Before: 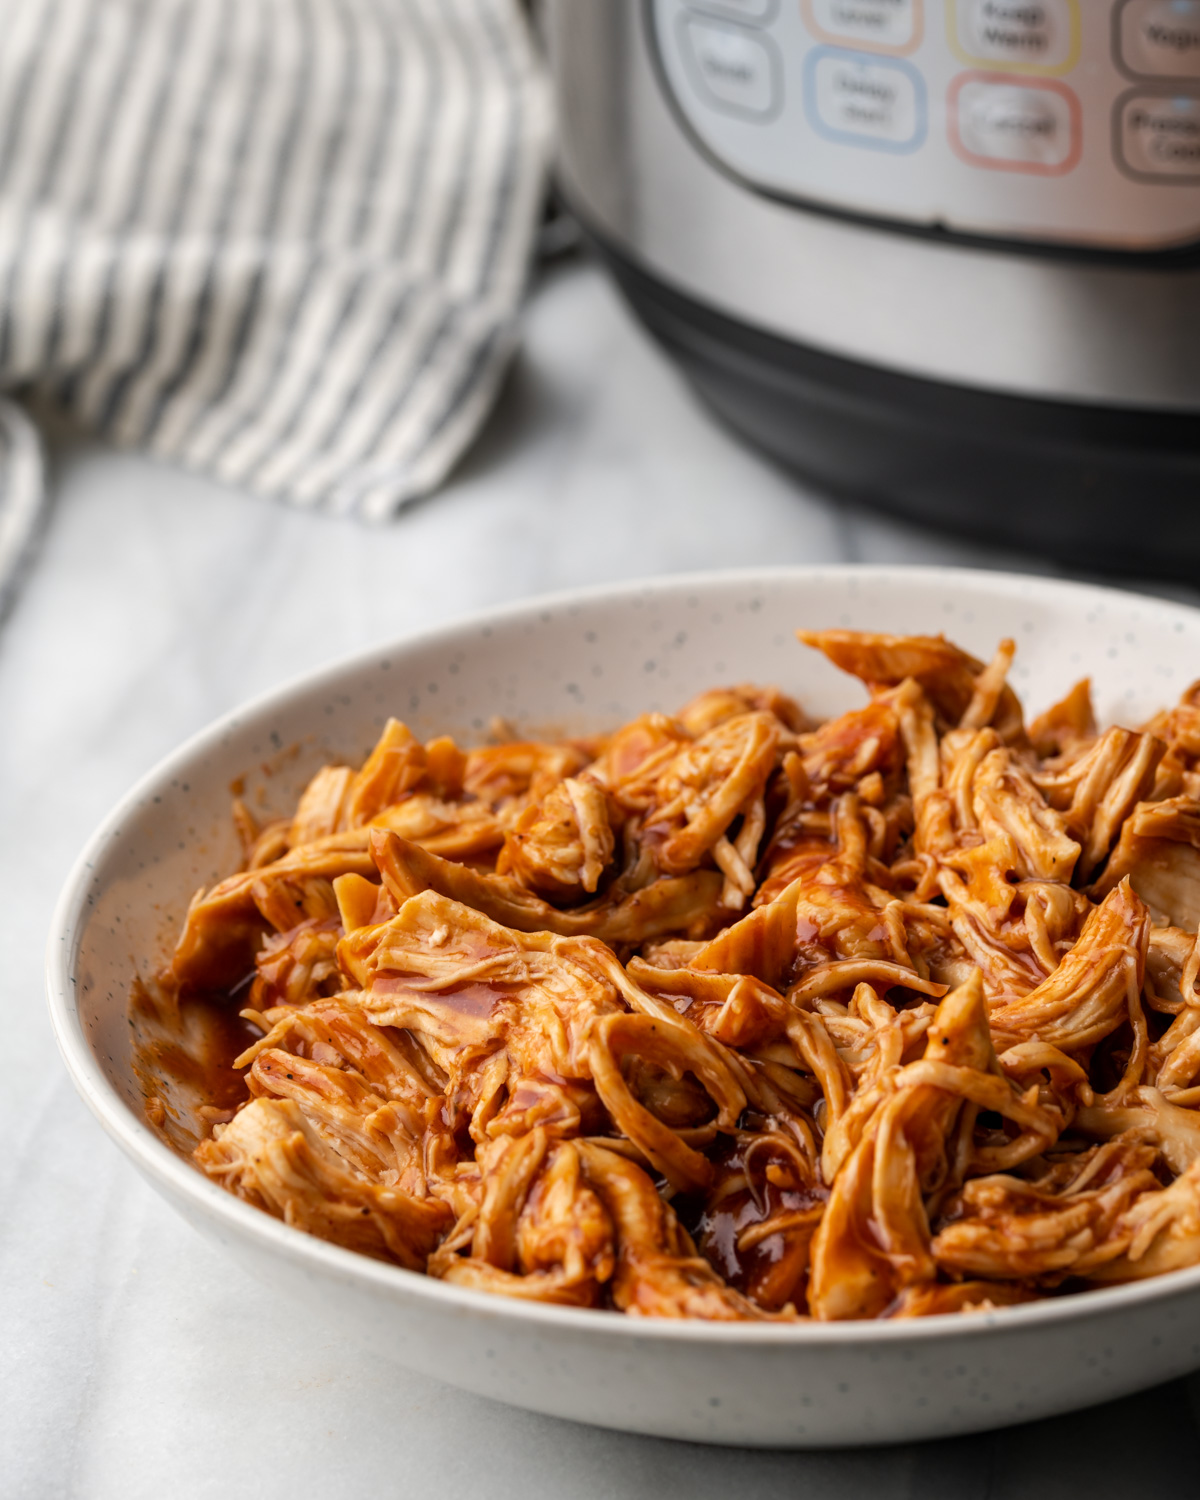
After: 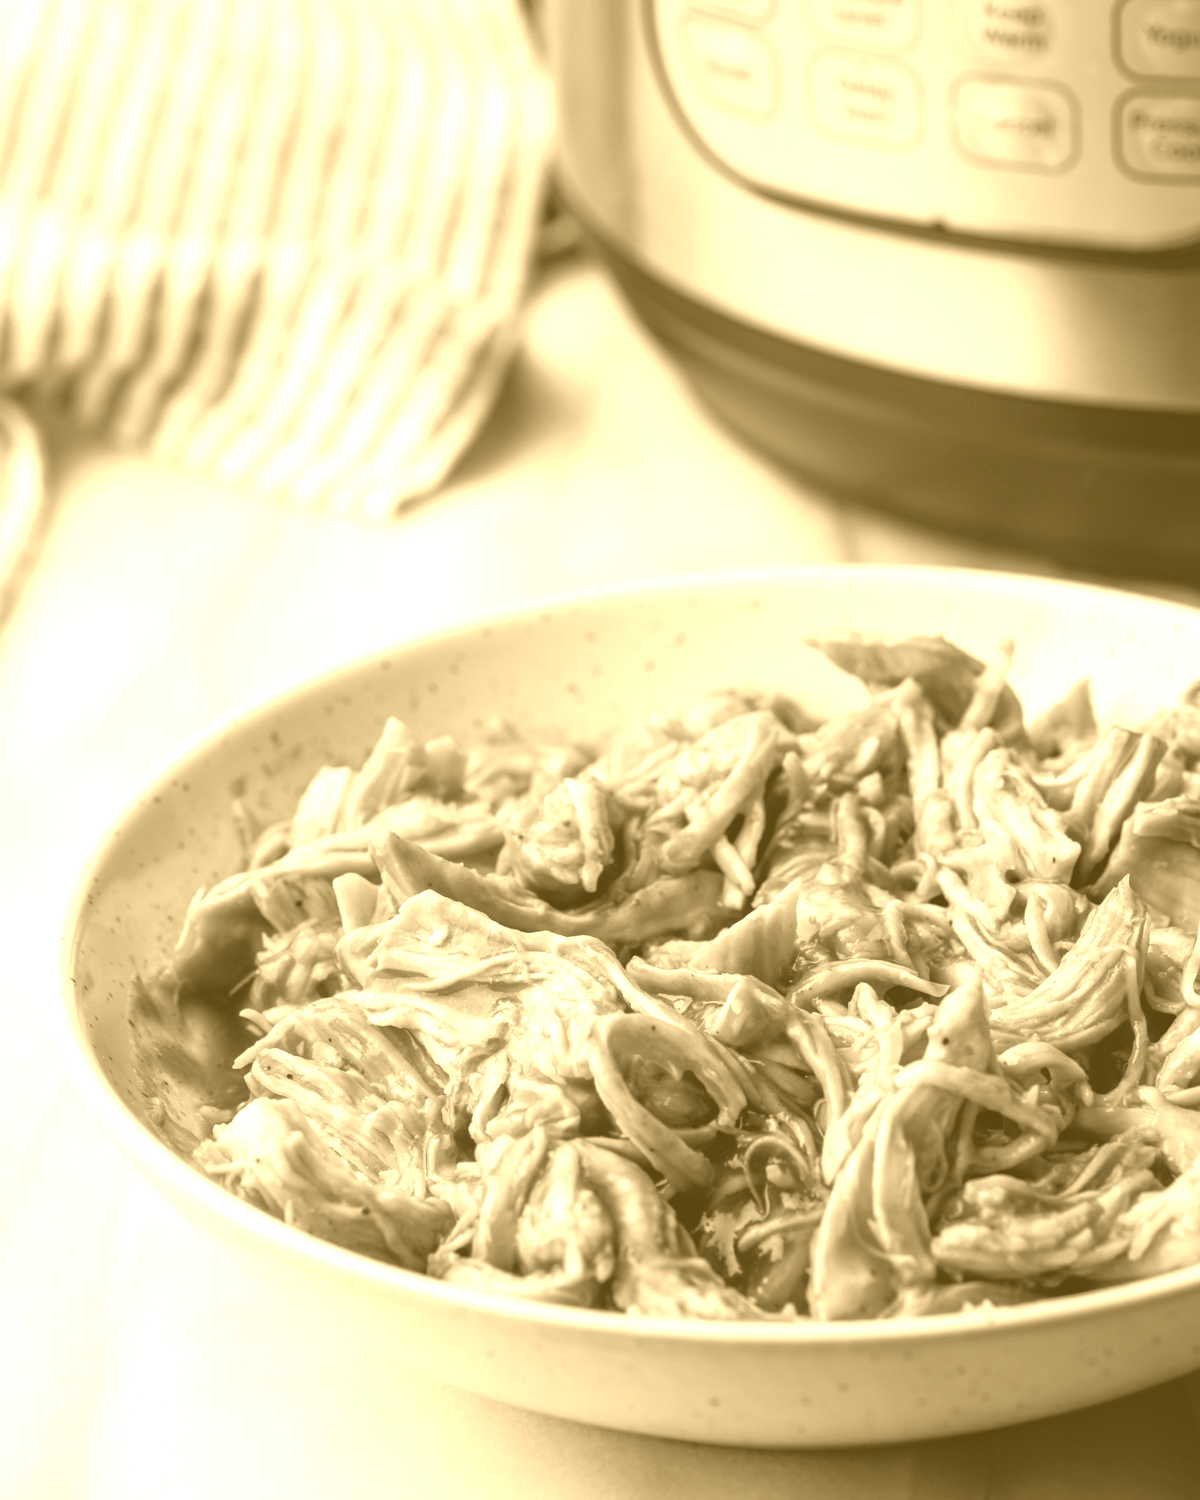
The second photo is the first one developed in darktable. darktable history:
colorize: hue 36°, source mix 100%
tone equalizer: on, module defaults
